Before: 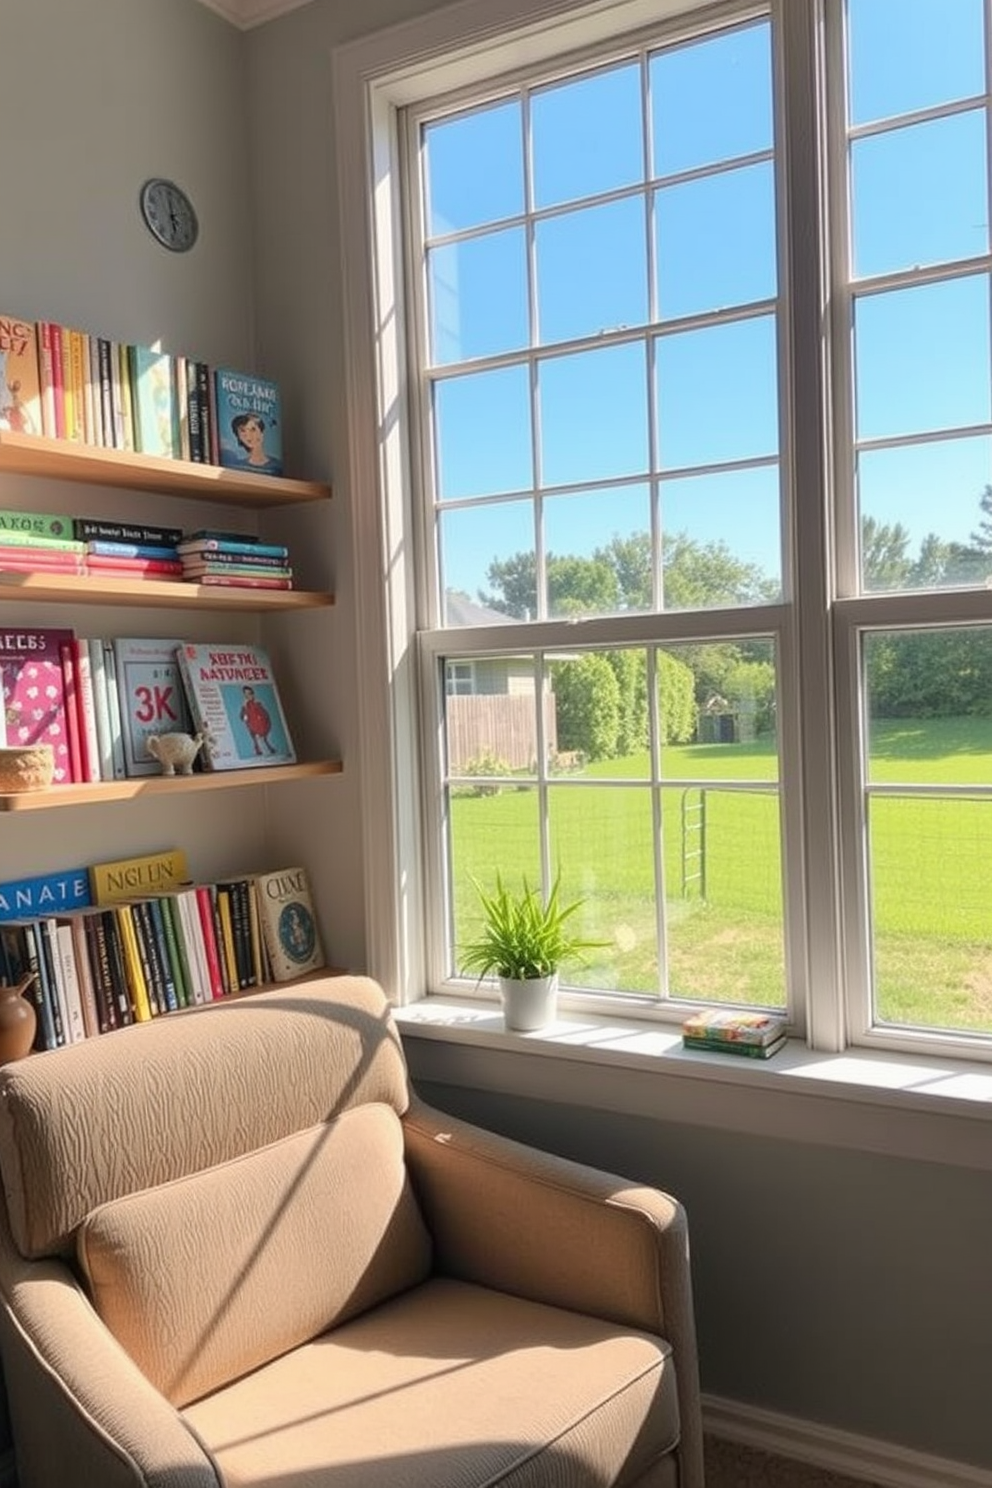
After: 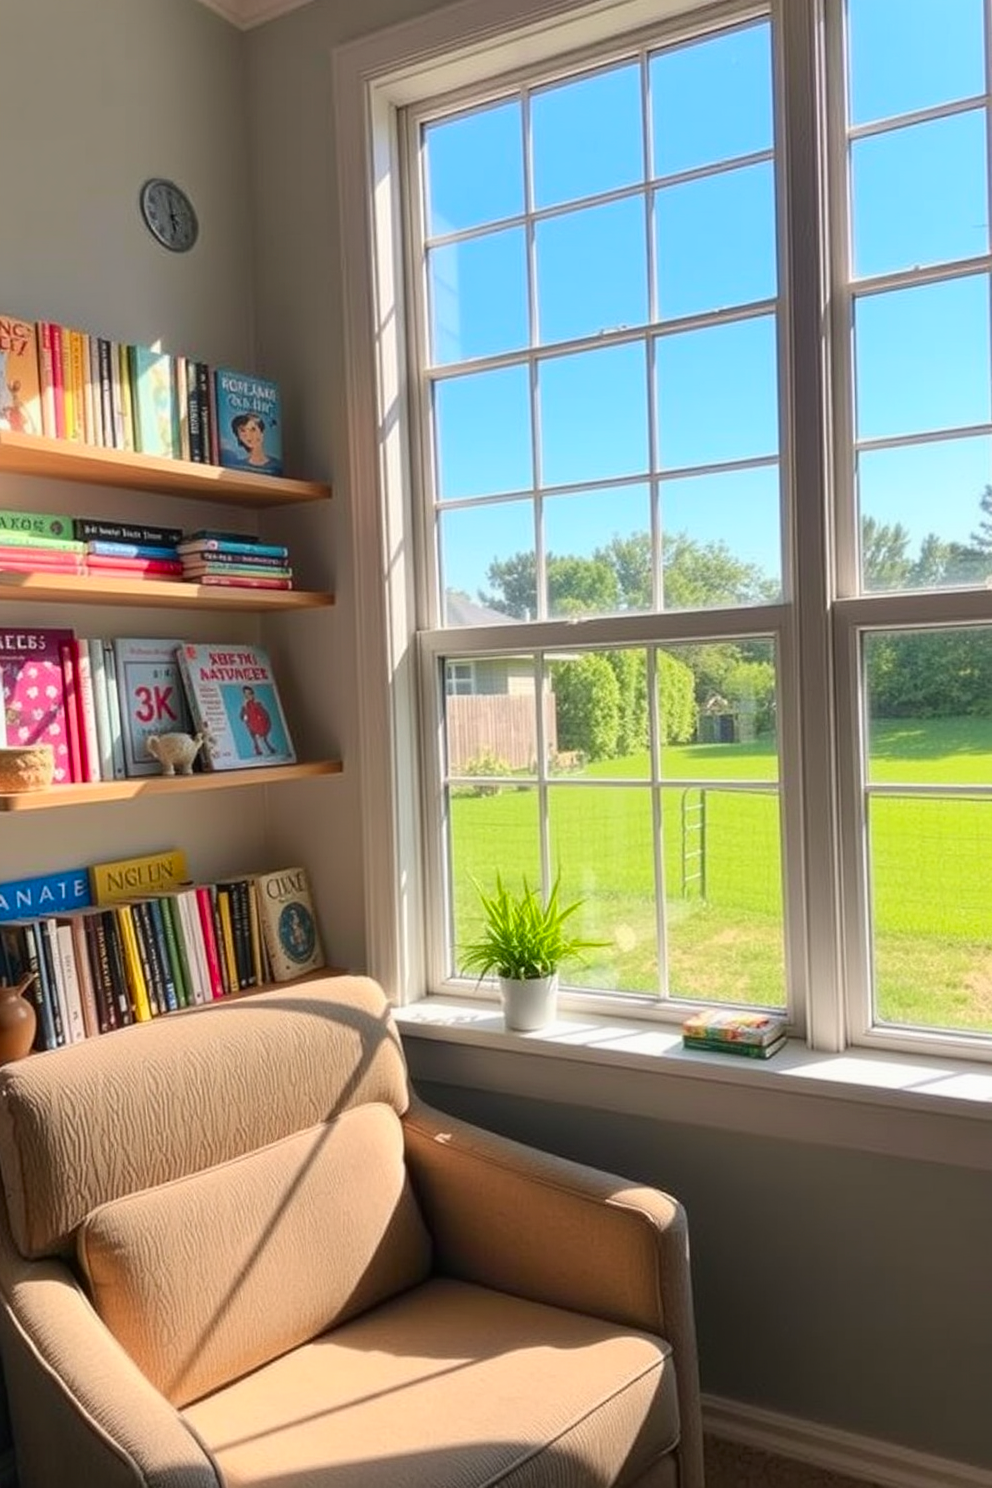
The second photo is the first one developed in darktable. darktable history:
contrast brightness saturation: contrast 0.086, saturation 0.285
